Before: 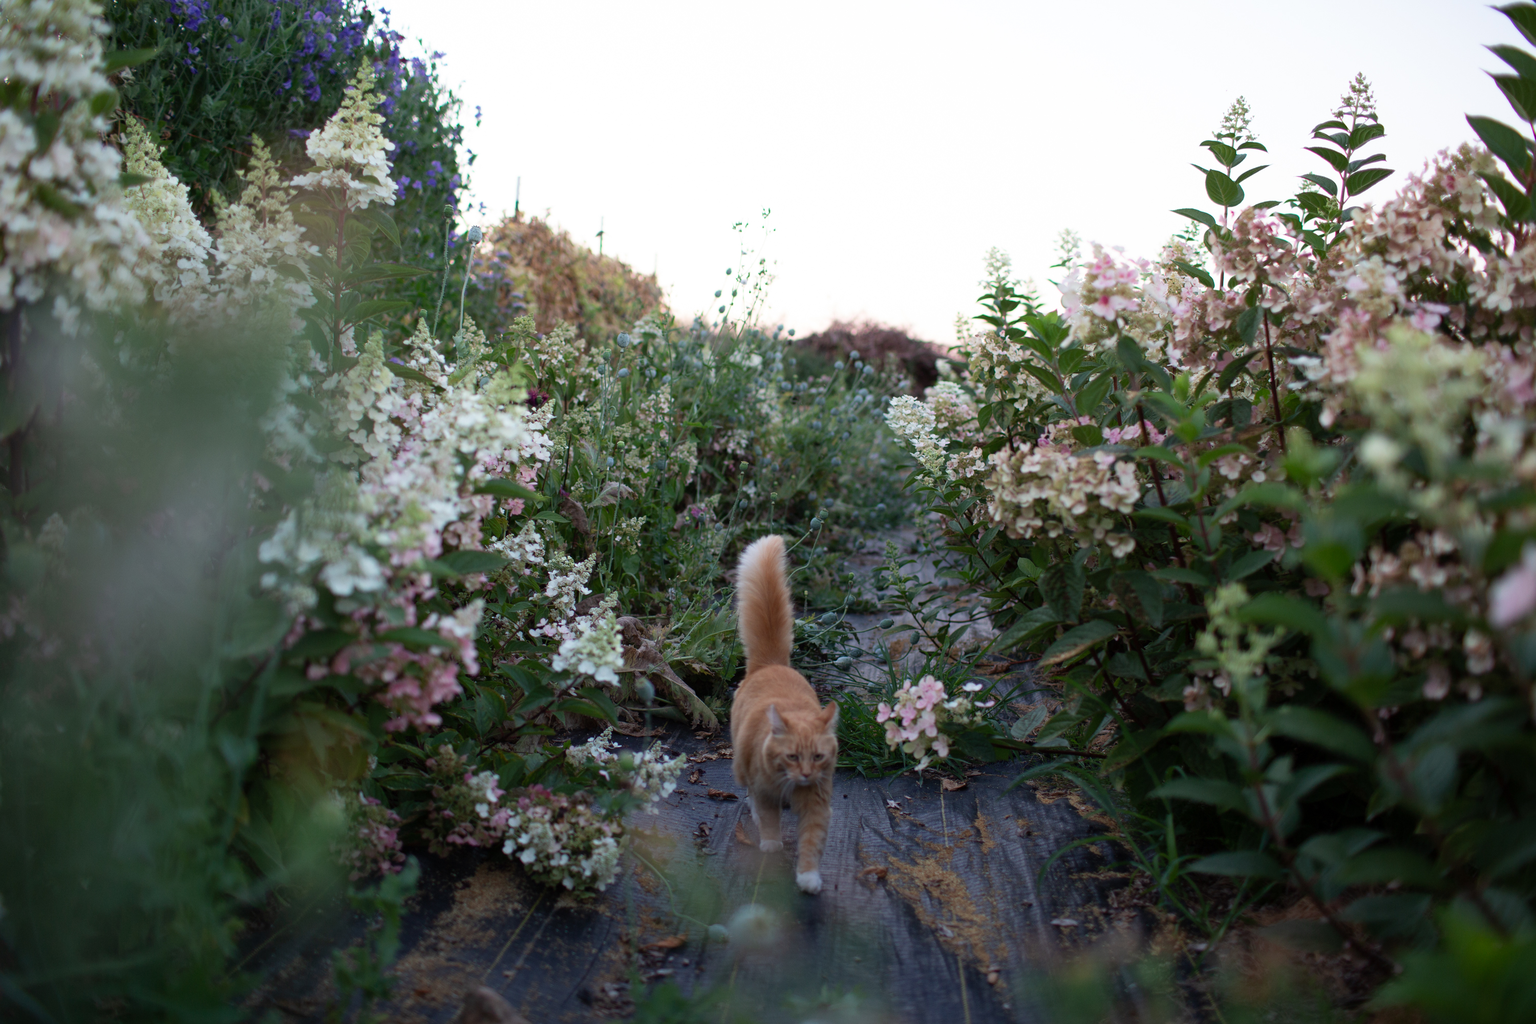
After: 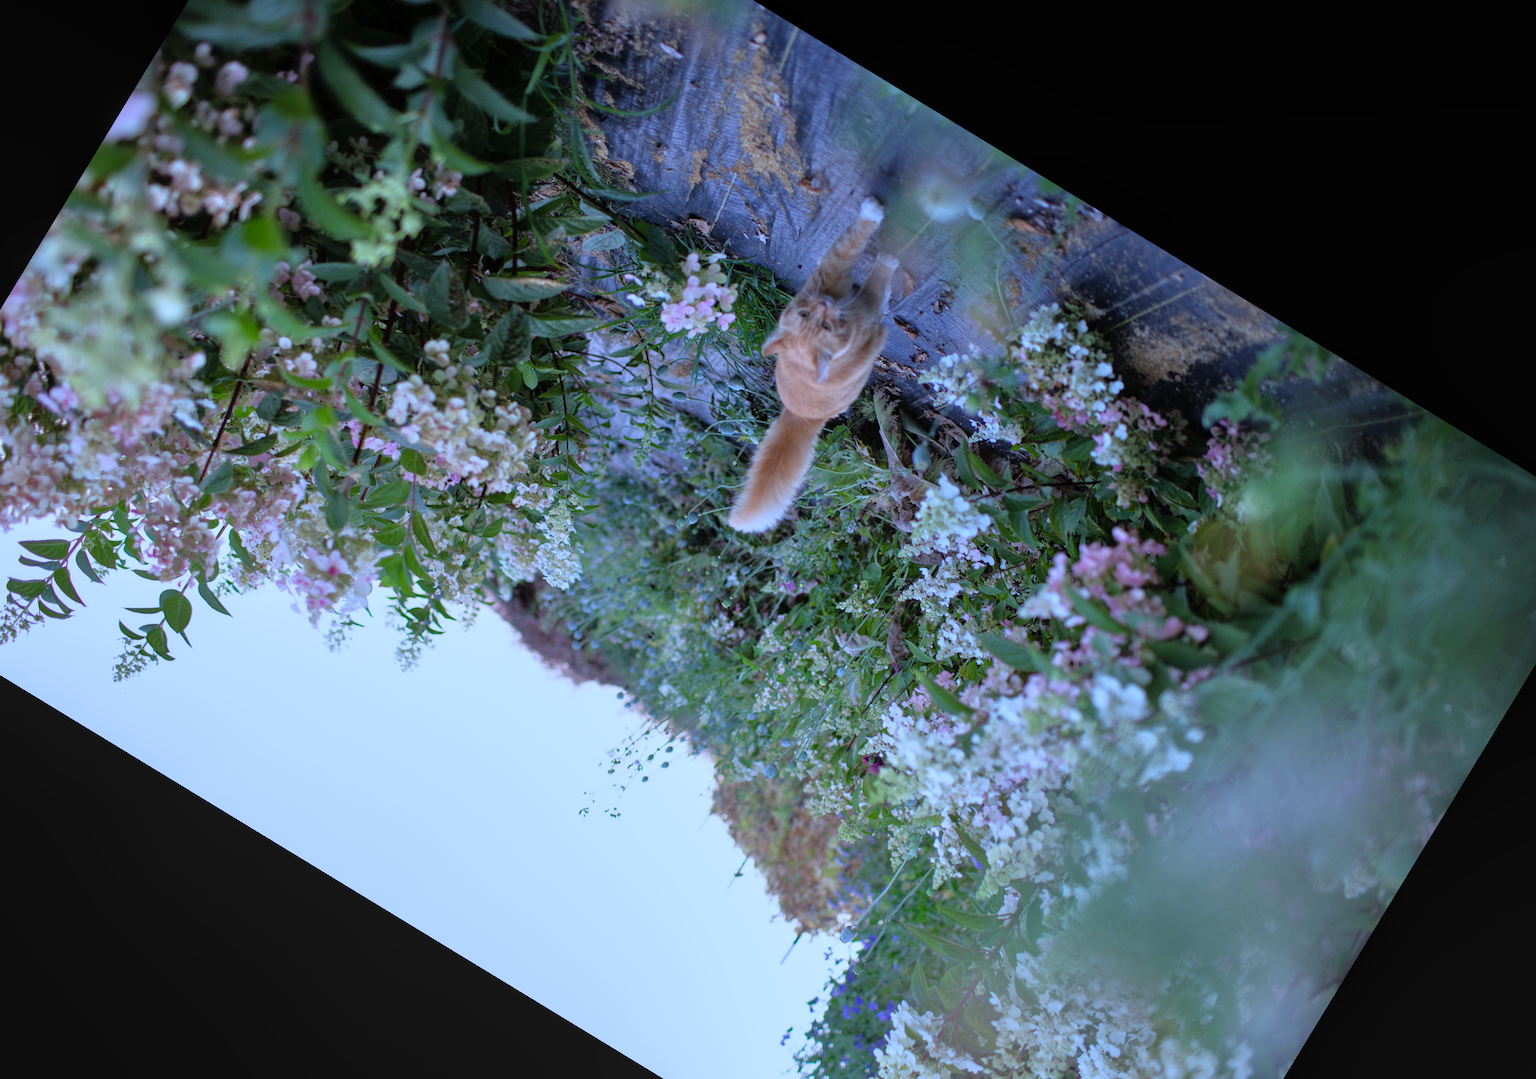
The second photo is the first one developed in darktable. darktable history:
crop and rotate: angle 148.68°, left 9.111%, top 15.603%, right 4.588%, bottom 17.041%
white balance: red 0.871, blue 1.249
local contrast: detail 110%
rotate and perspective: rotation -2°, crop left 0.022, crop right 0.978, crop top 0.049, crop bottom 0.951
shadows and highlights: shadows 25, white point adjustment -3, highlights -30
tone equalizer: -7 EV 0.15 EV, -6 EV 0.6 EV, -5 EV 1.15 EV, -4 EV 1.33 EV, -3 EV 1.15 EV, -2 EV 0.6 EV, -1 EV 0.15 EV, mask exposure compensation -0.5 EV
